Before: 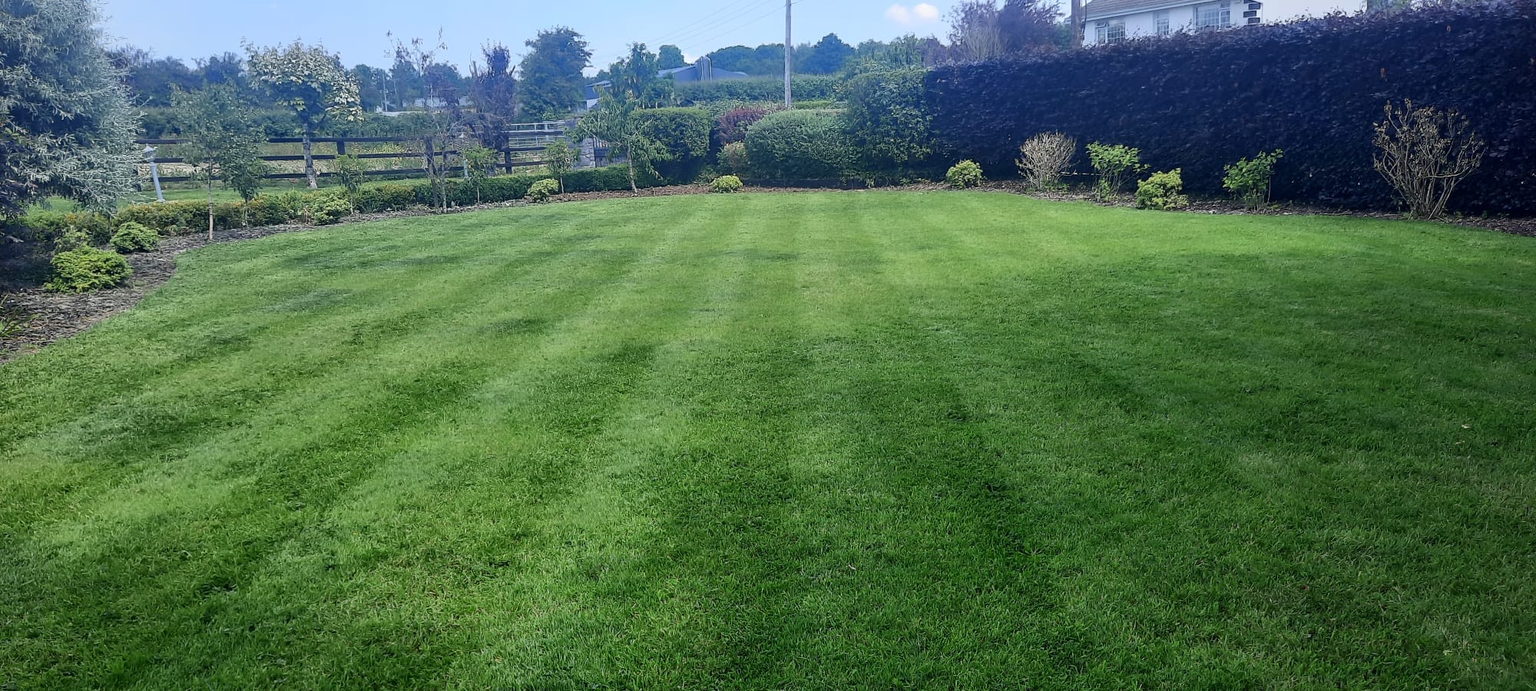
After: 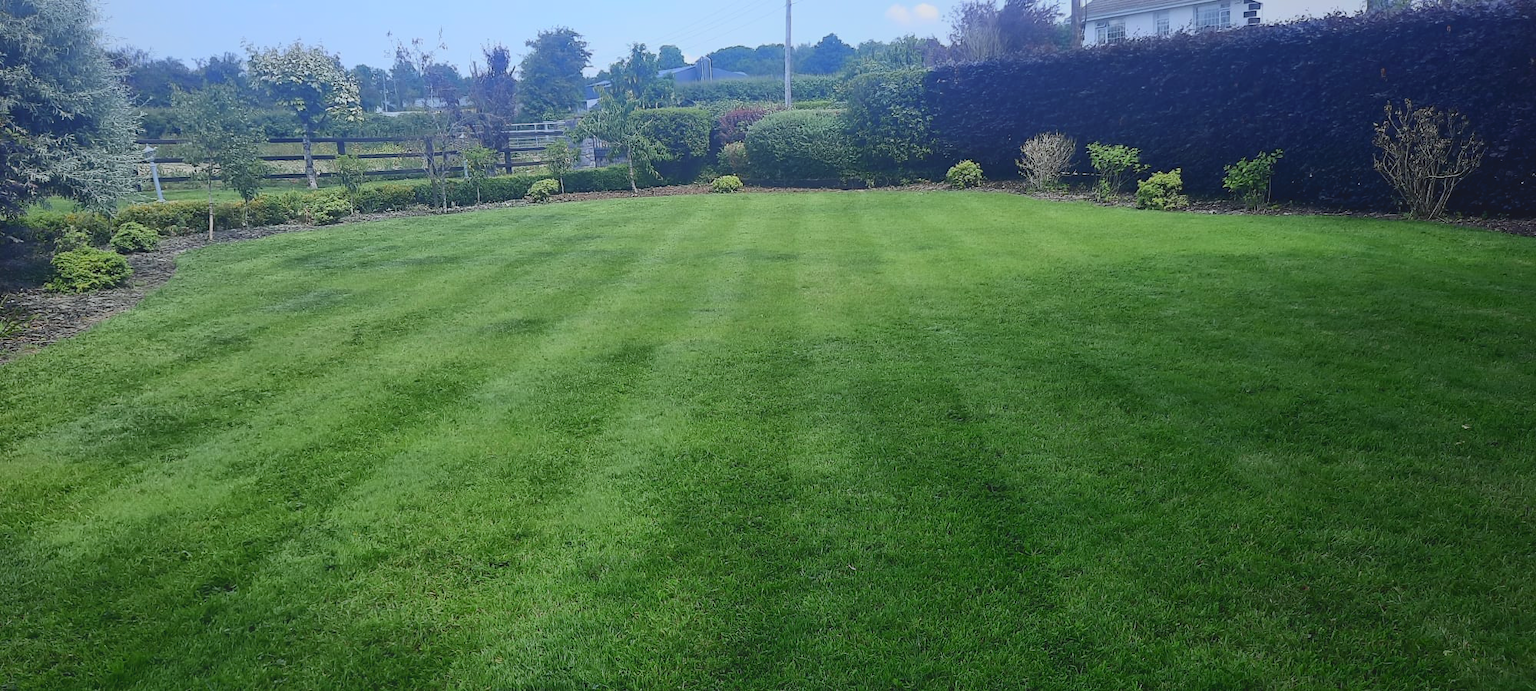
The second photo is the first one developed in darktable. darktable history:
tone equalizer: on, module defaults
local contrast: detail 70%
contrast brightness saturation: contrast 0.14
white balance: red 0.982, blue 1.018
